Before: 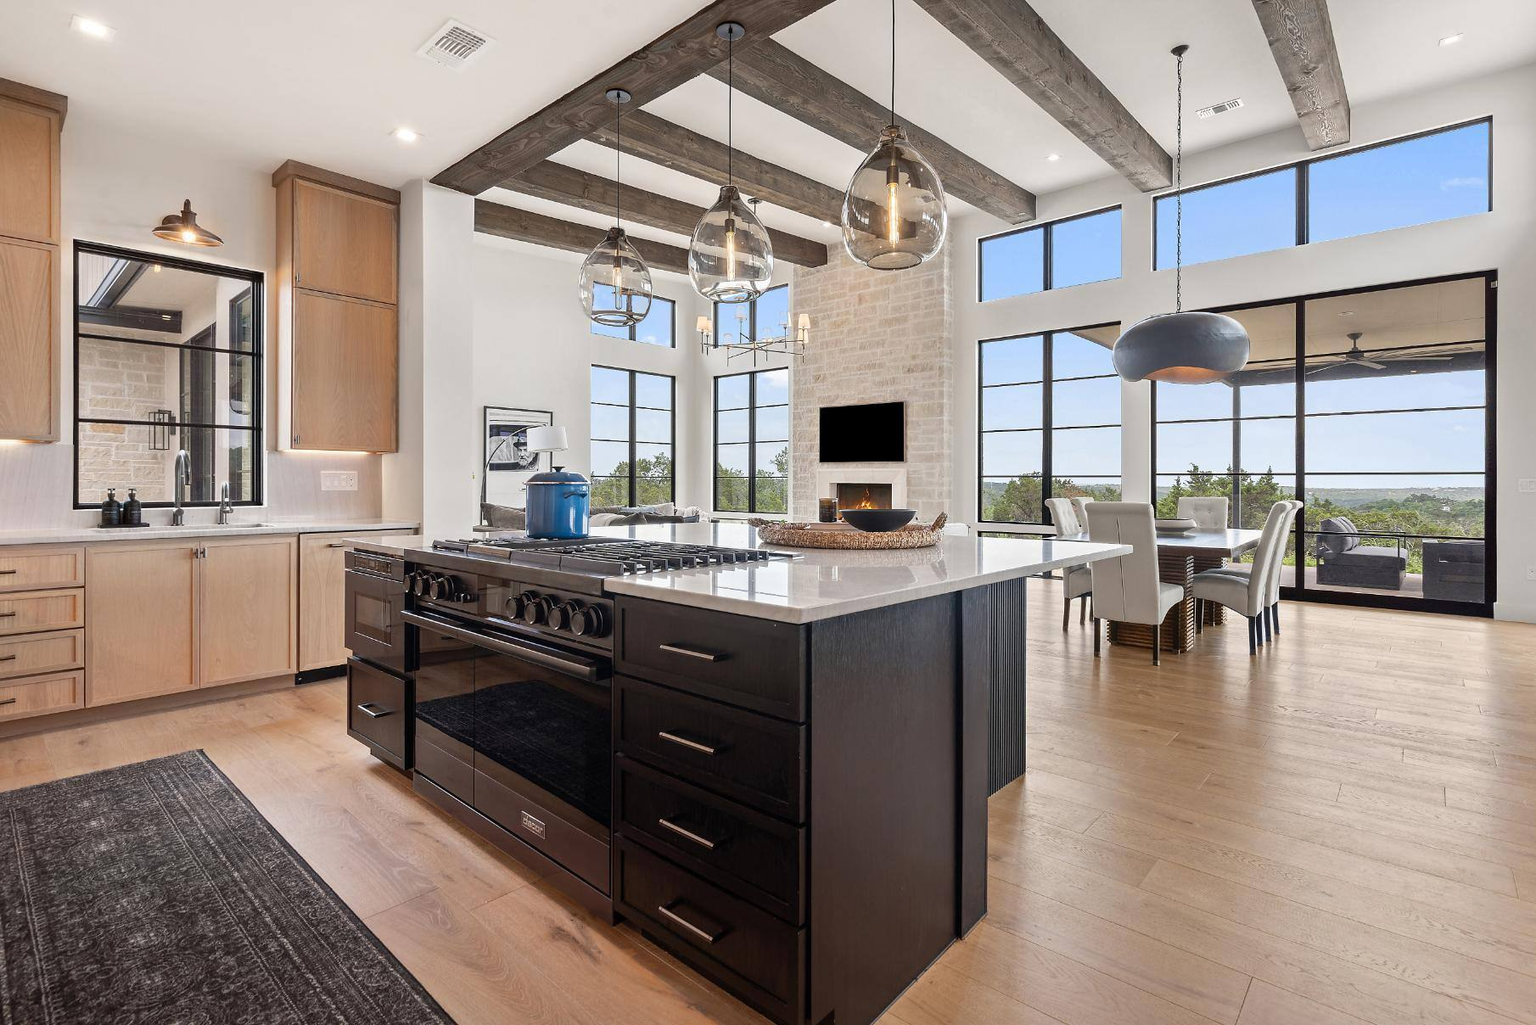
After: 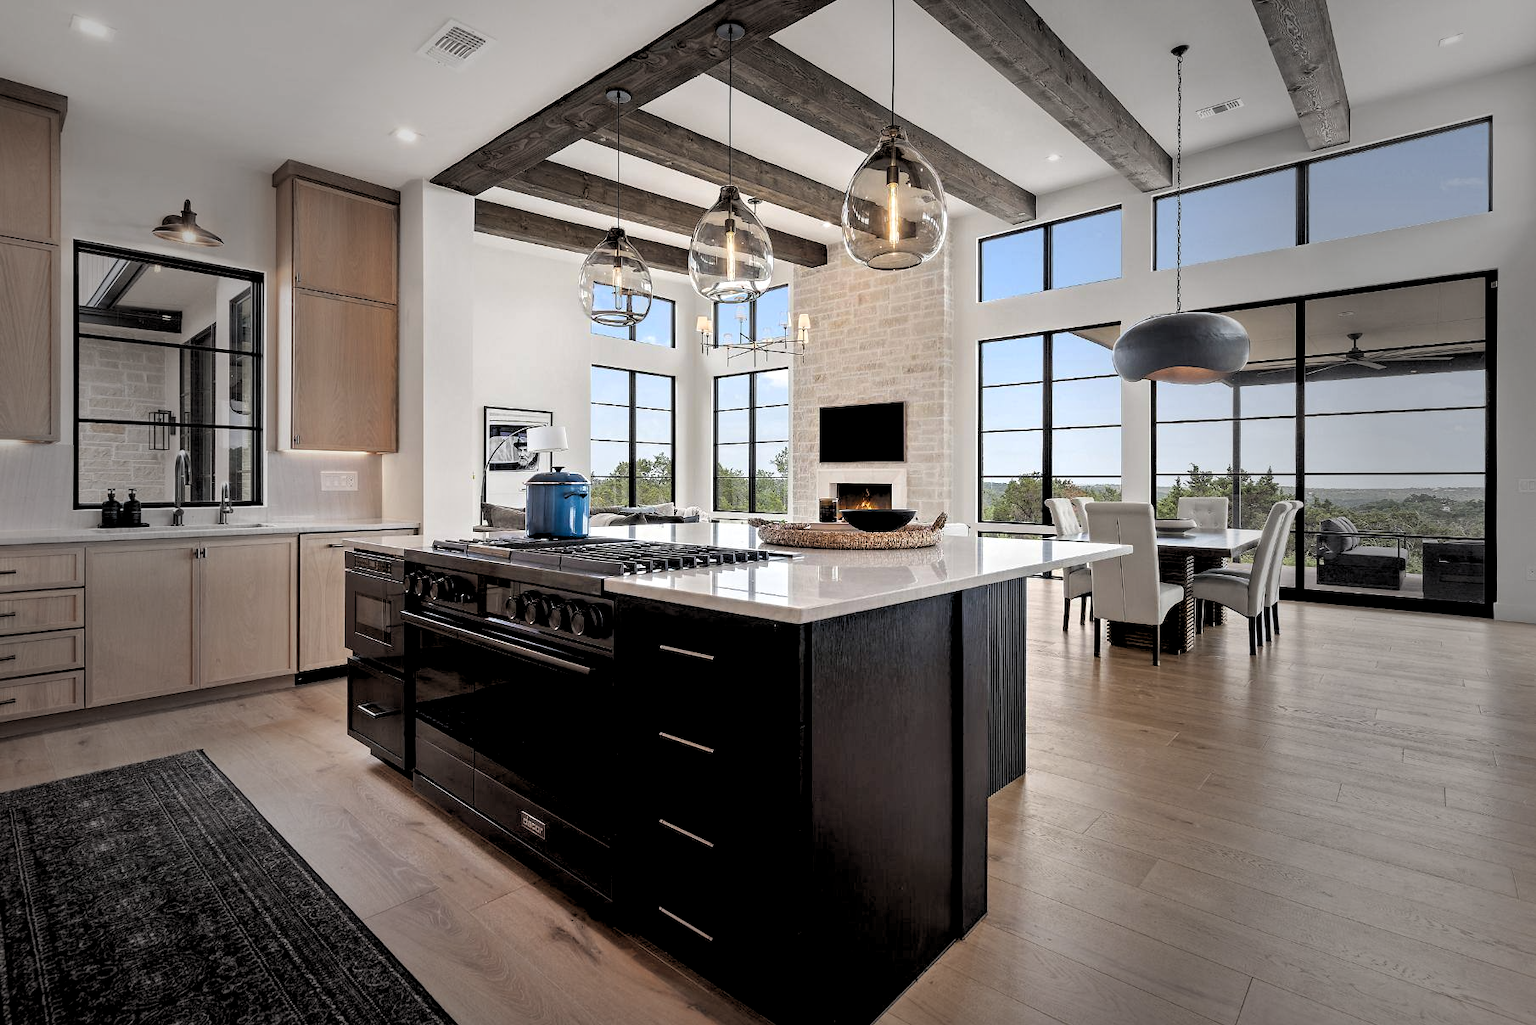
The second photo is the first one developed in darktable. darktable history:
rgb levels: levels [[0.034, 0.472, 0.904], [0, 0.5, 1], [0, 0.5, 1]]
vignetting: fall-off start 40%, fall-off radius 40%
